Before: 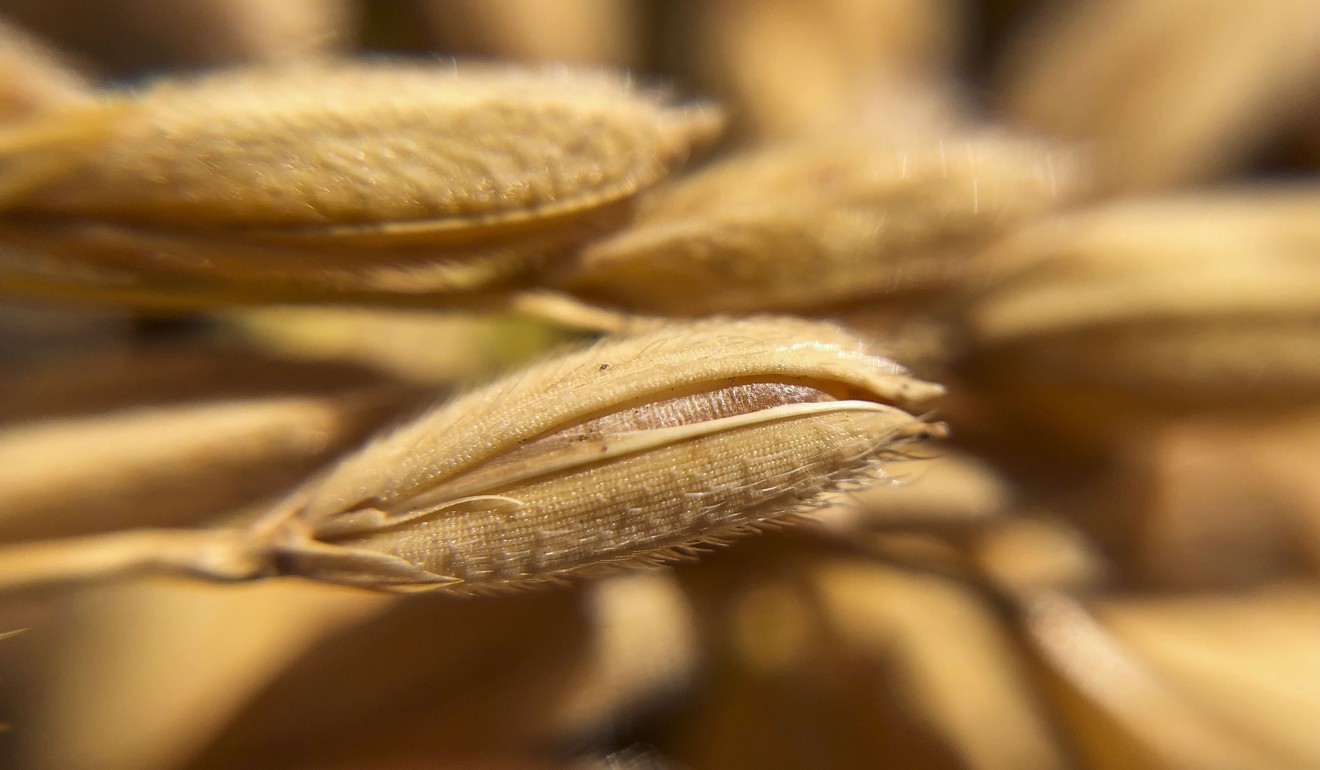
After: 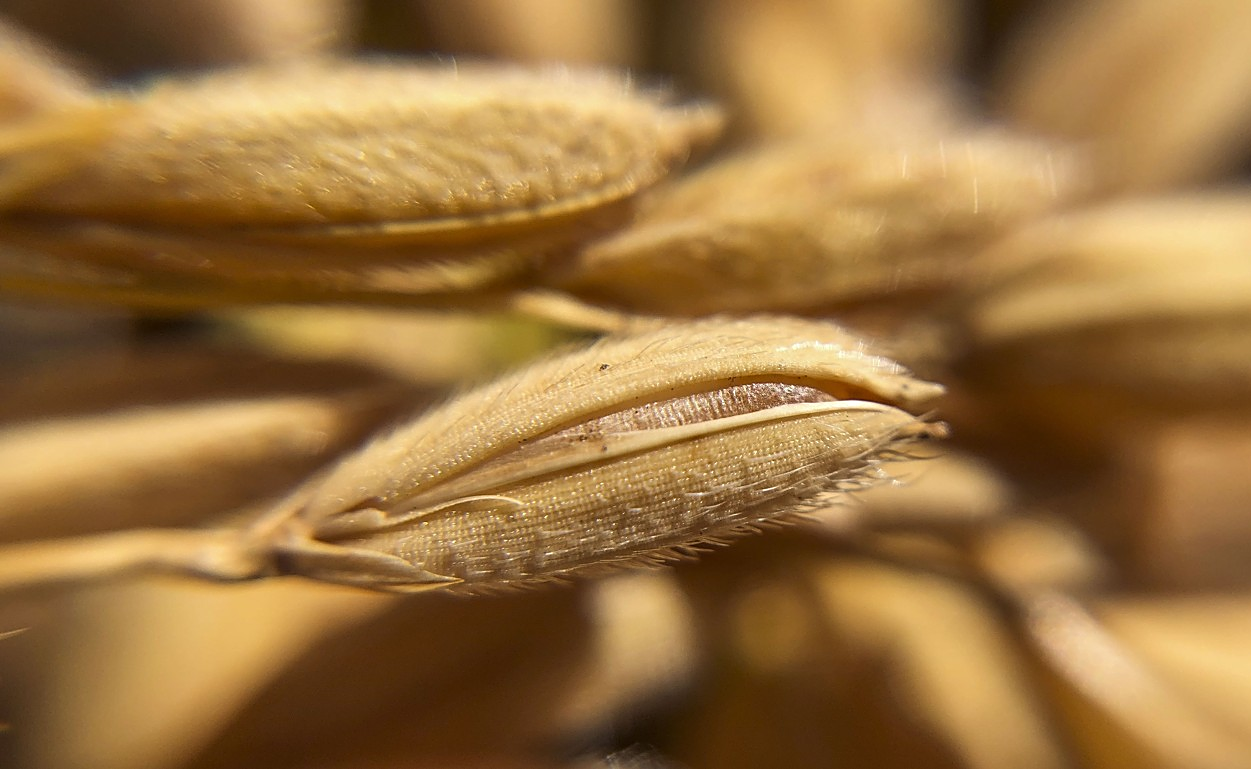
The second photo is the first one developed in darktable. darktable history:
sharpen: on, module defaults
crop and rotate: right 5.167%
